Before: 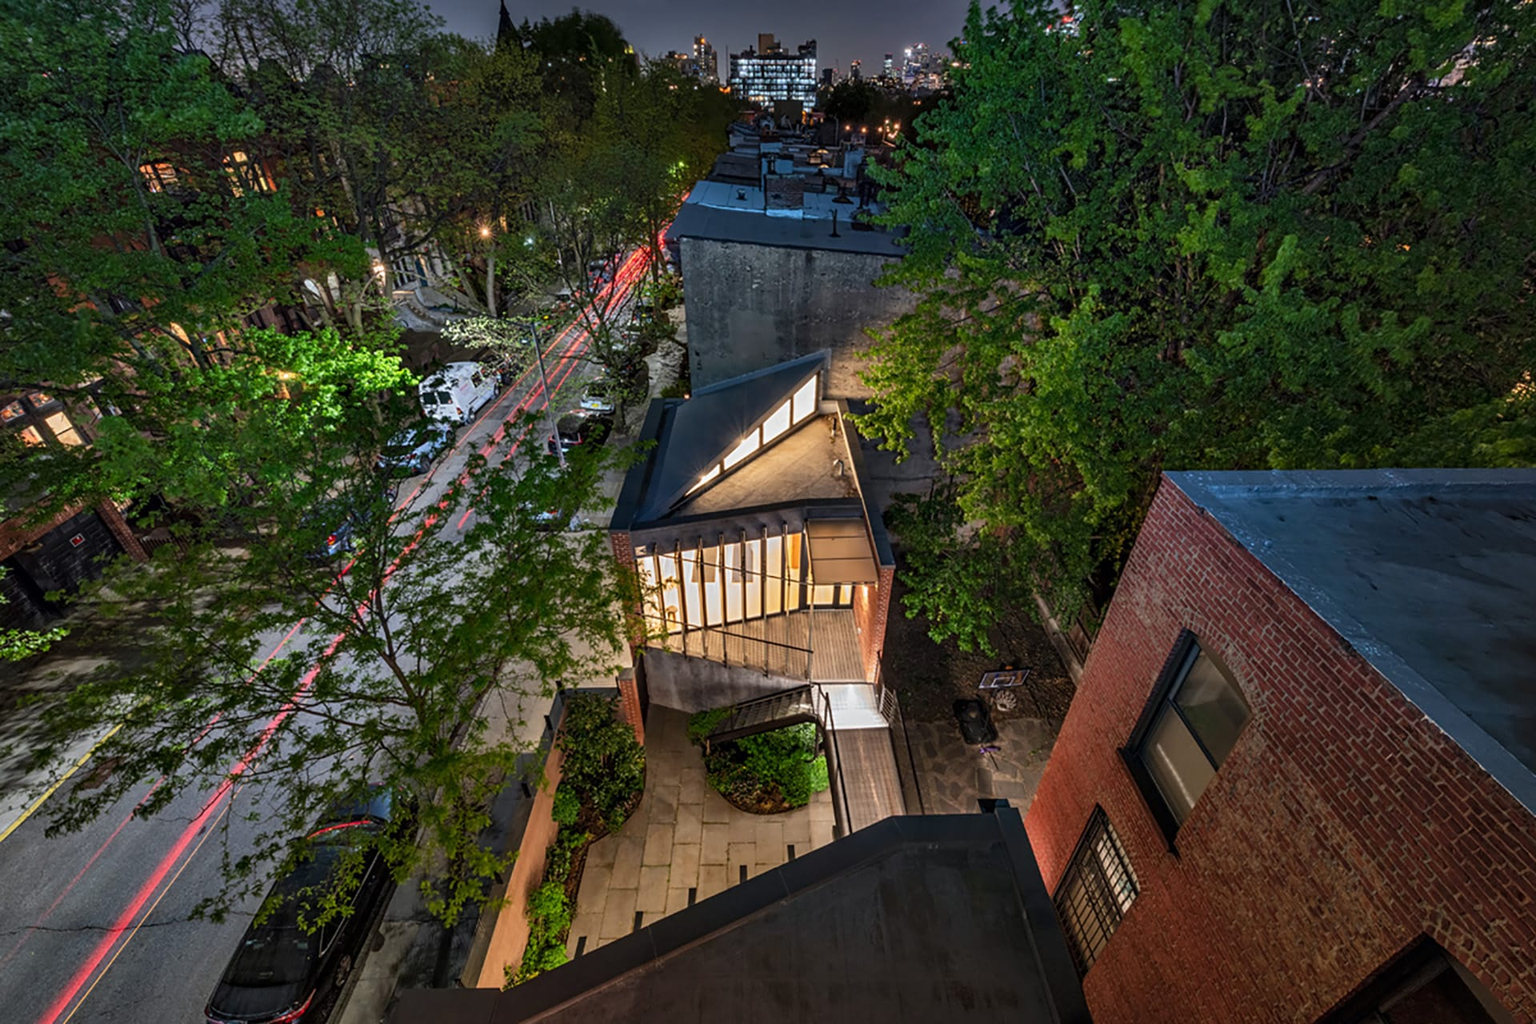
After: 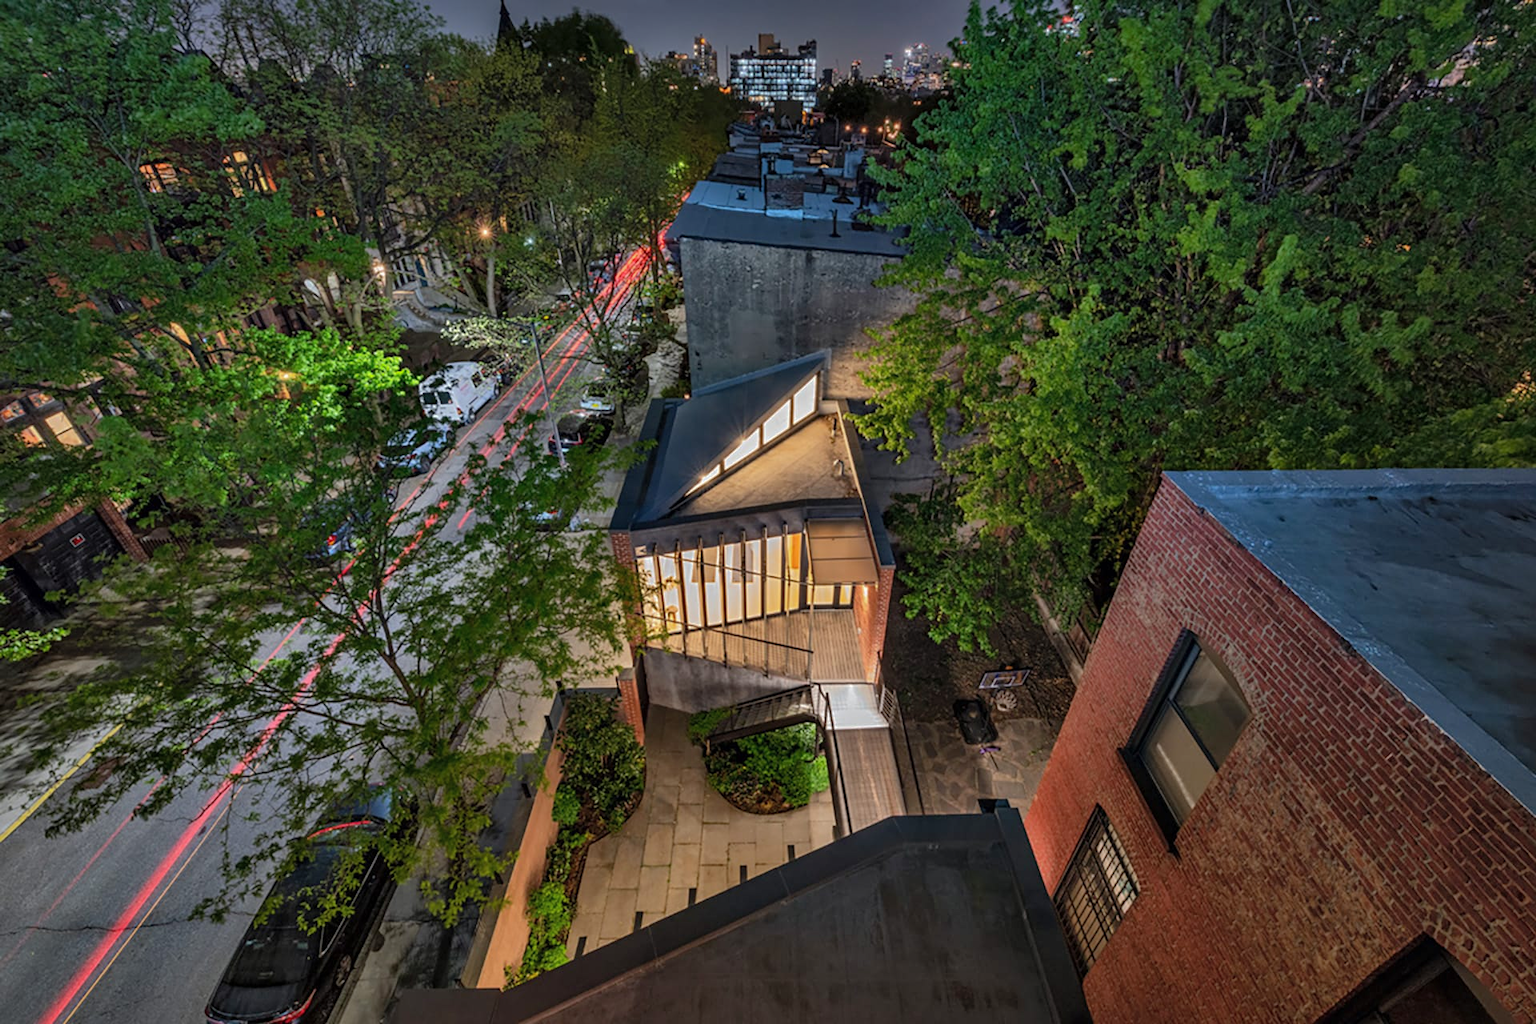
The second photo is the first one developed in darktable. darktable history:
shadows and highlights: shadows 40.18, highlights -59.82
